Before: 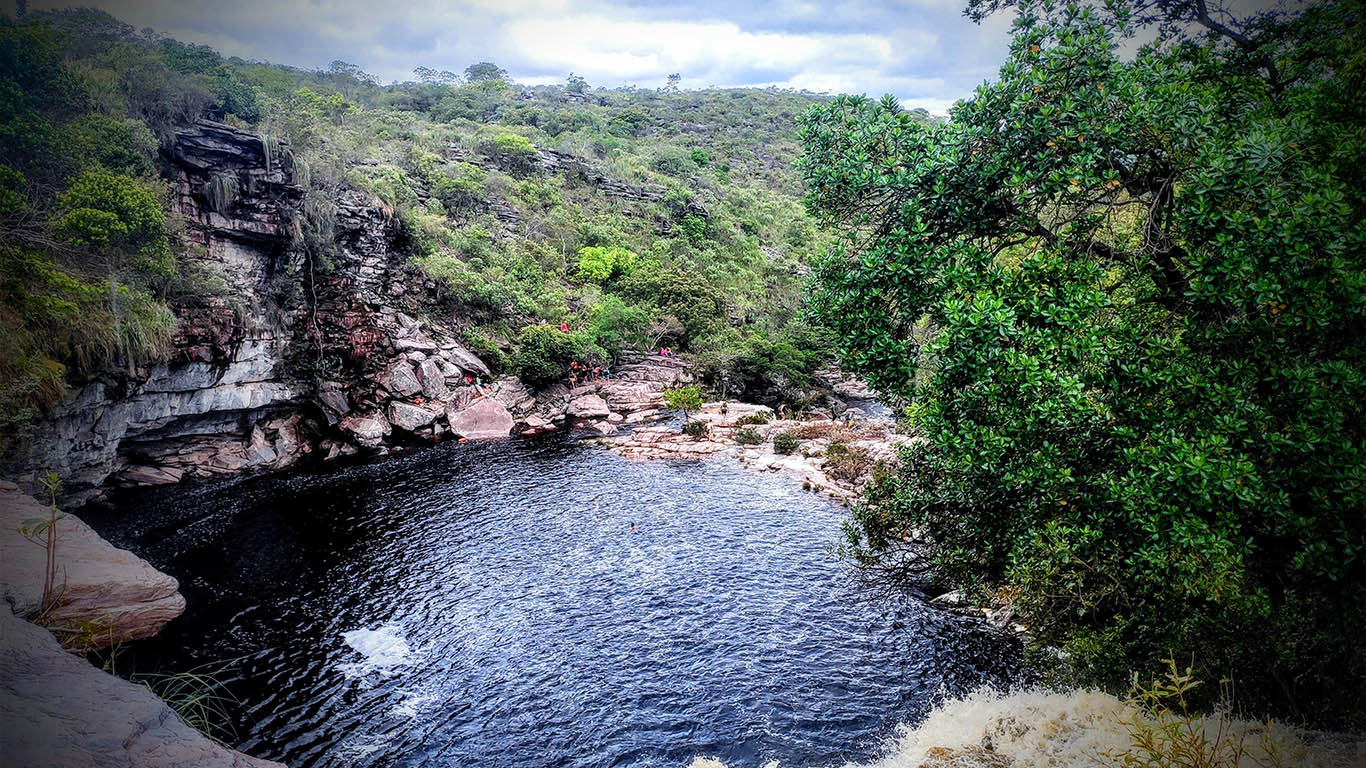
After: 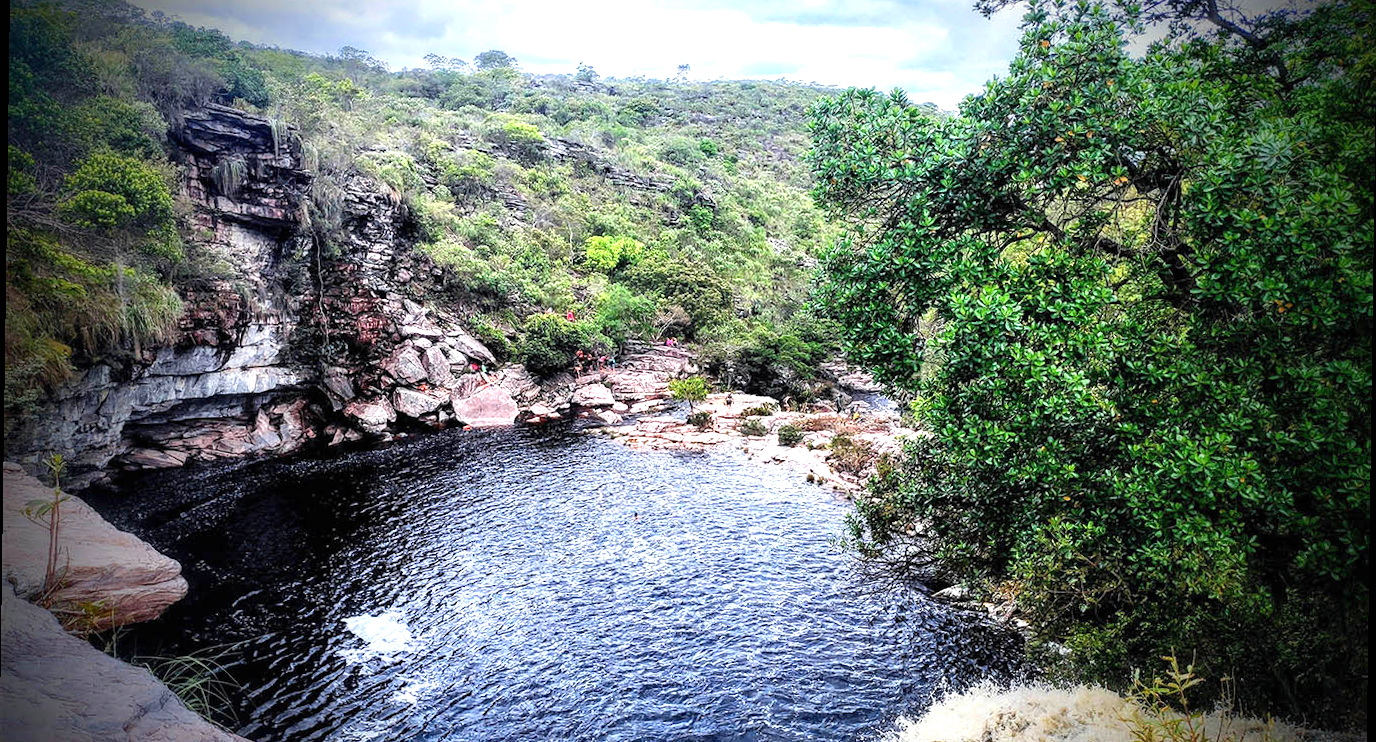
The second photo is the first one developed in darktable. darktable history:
crop and rotate: top 2.479%, bottom 3.018%
exposure: black level correction 0, exposure 0.7 EV, compensate exposure bias true, compensate highlight preservation false
contrast equalizer: y [[0.5 ×6], [0.5 ×6], [0.5, 0.5, 0.501, 0.545, 0.707, 0.863], [0 ×6], [0 ×6]]
rotate and perspective: rotation 0.8°, automatic cropping off
